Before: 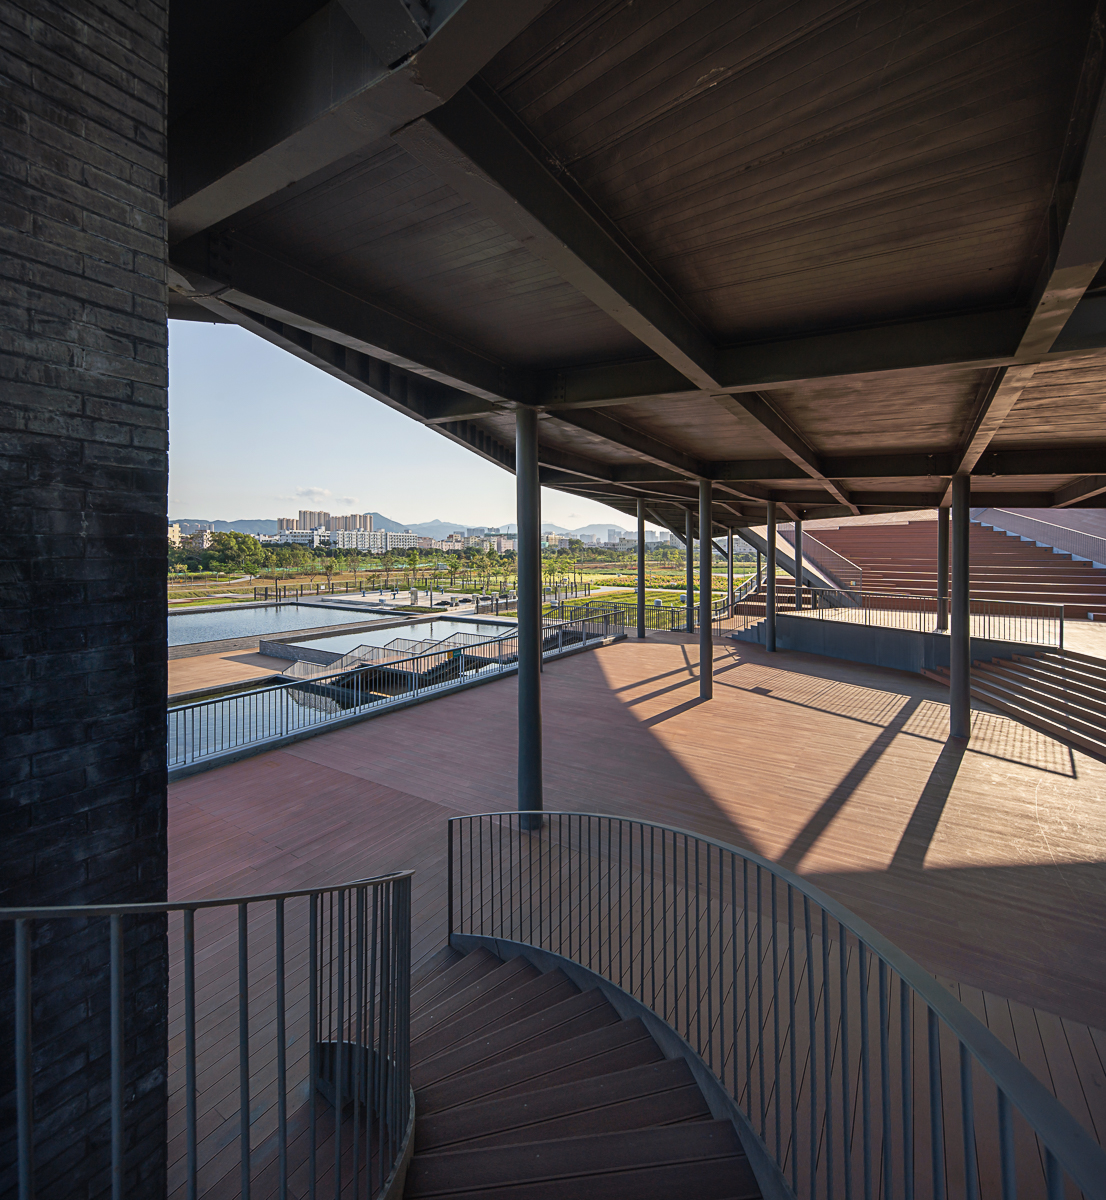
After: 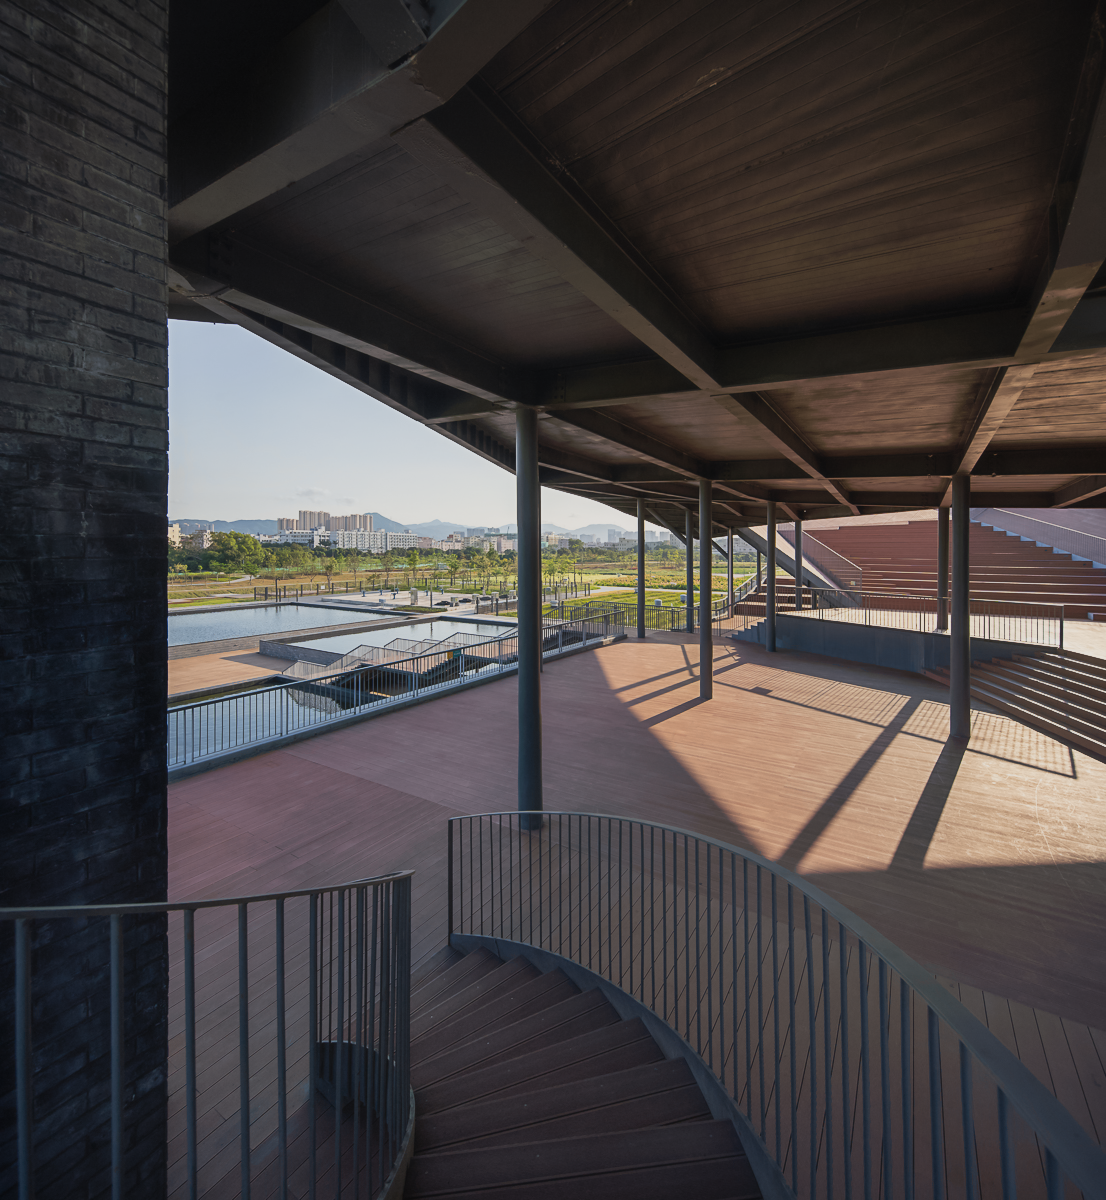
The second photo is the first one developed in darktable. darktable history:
contrast equalizer: octaves 7, y [[0.502, 0.505, 0.512, 0.529, 0.564, 0.588], [0.5 ×6], [0.502, 0.505, 0.512, 0.529, 0.564, 0.588], [0, 0.001, 0.001, 0.004, 0.008, 0.011], [0, 0.001, 0.001, 0.004, 0.008, 0.011]], mix -1
raw chromatic aberrations: on, module defaults
denoise (profiled): strength 1.2, preserve shadows 1.8, a [-1, 0, 0], y [[0.5 ×7] ×4, [0 ×7], [0.5 ×7]], compensate highlight preservation false
sigmoid "neutral gray": contrast 1.22, skew 0.65
